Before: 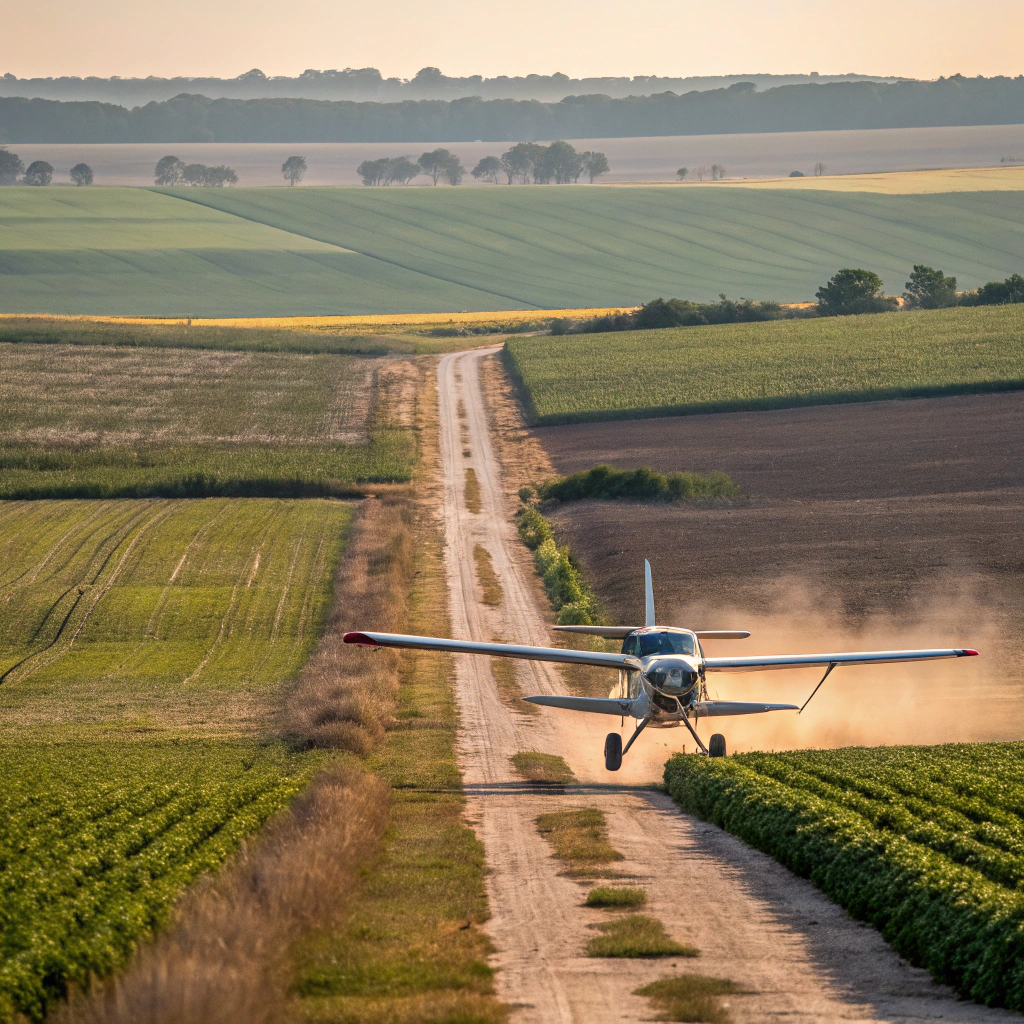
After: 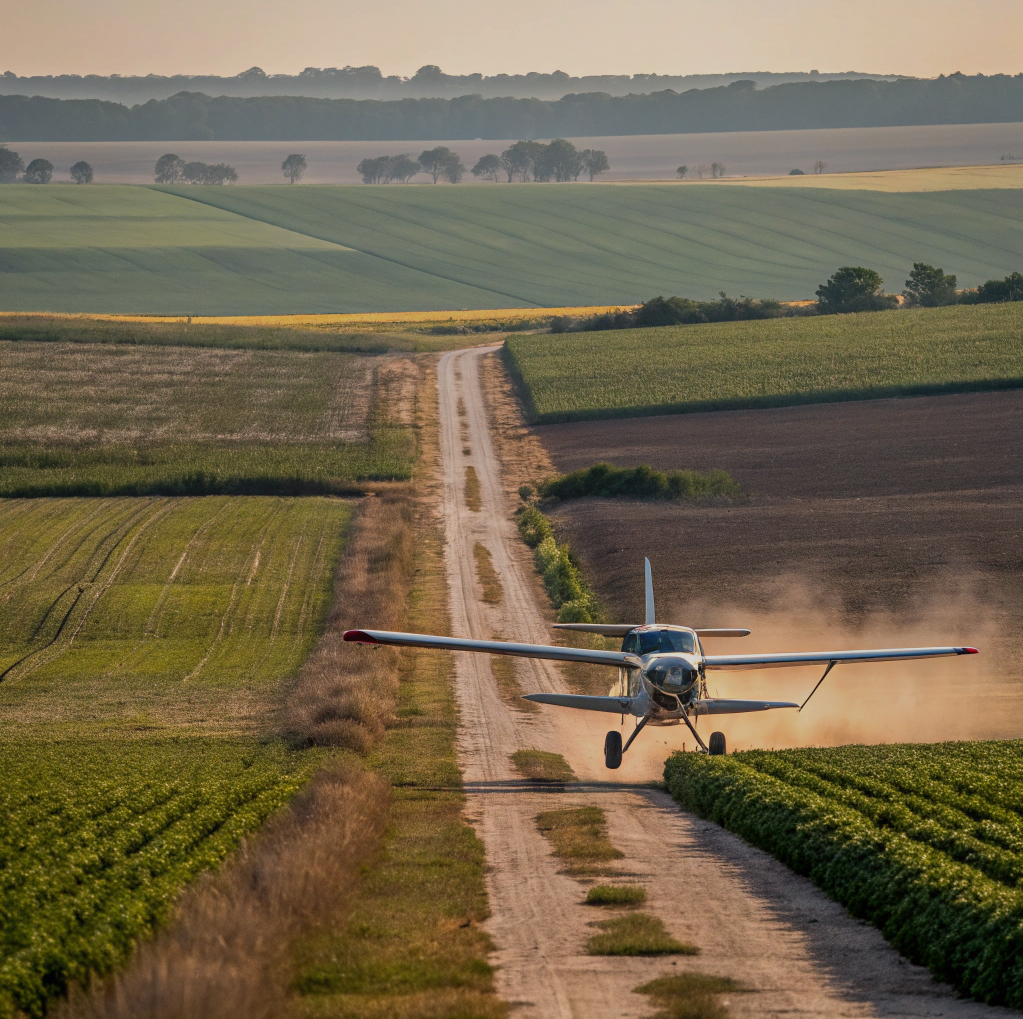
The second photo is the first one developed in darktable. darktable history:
crop: top 0.209%, bottom 0.183%
exposure: exposure -0.551 EV, compensate exposure bias true, compensate highlight preservation false
